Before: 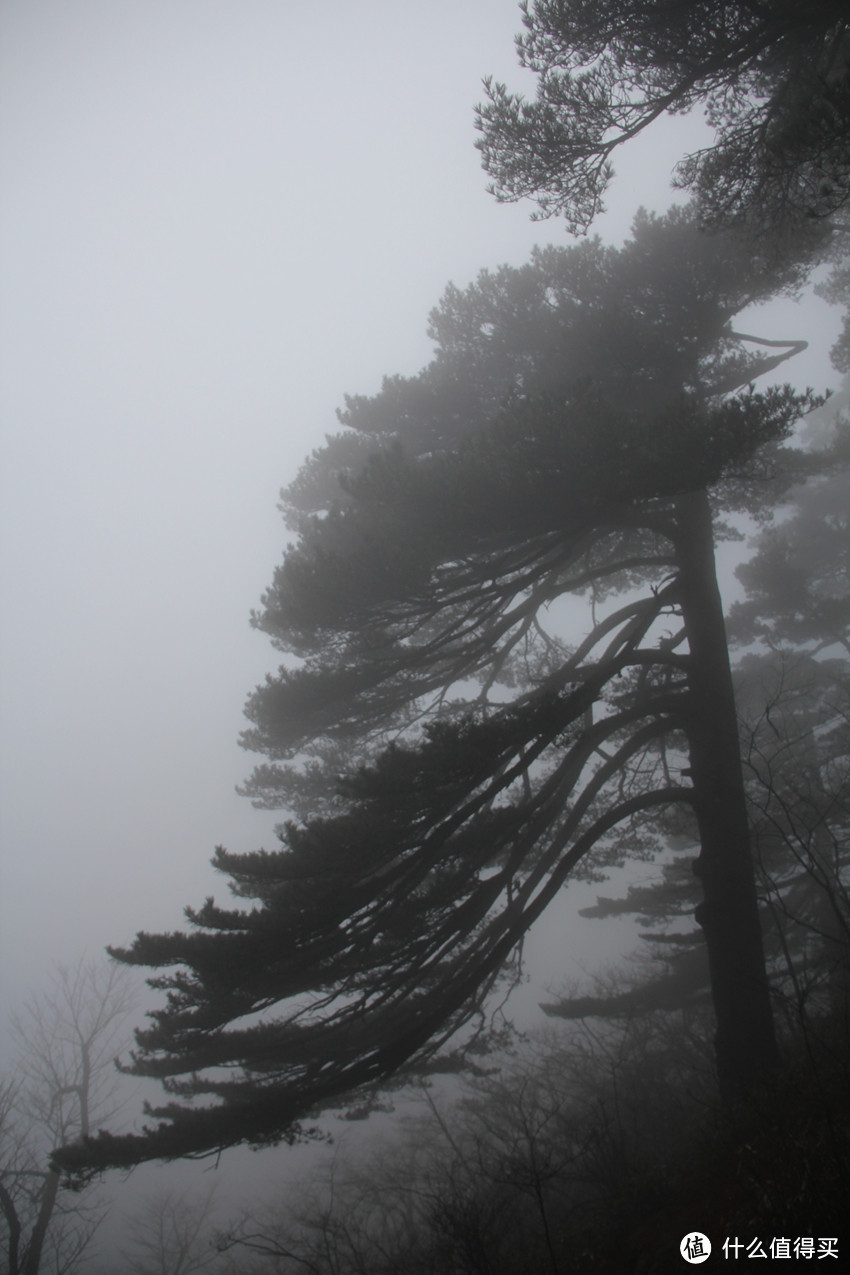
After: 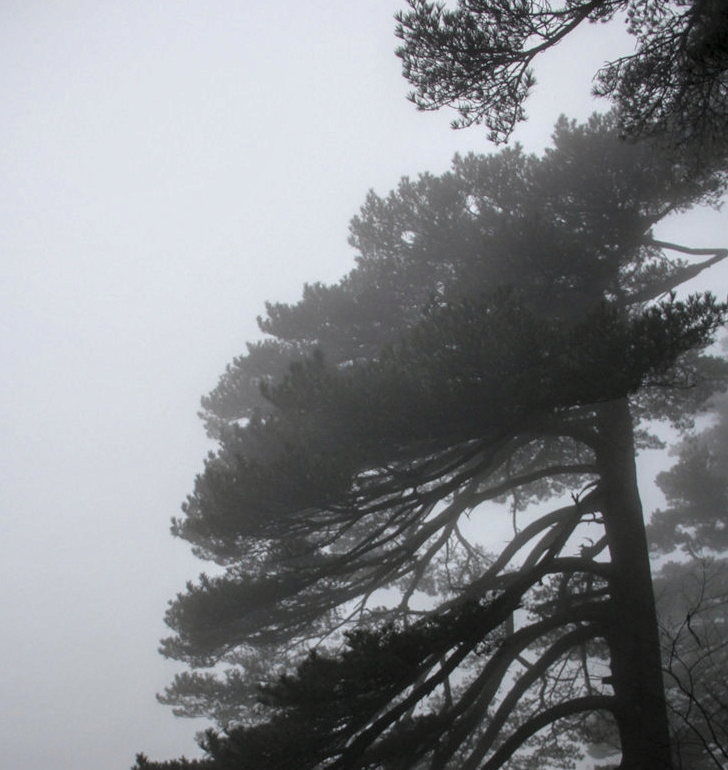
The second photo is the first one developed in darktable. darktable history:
crop and rotate: left 9.345%, top 7.22%, right 4.982%, bottom 32.331%
exposure: exposure 0.2 EV, compensate highlight preservation false
local contrast: highlights 20%, shadows 70%, detail 170%
haze removal: compatibility mode true, adaptive false
